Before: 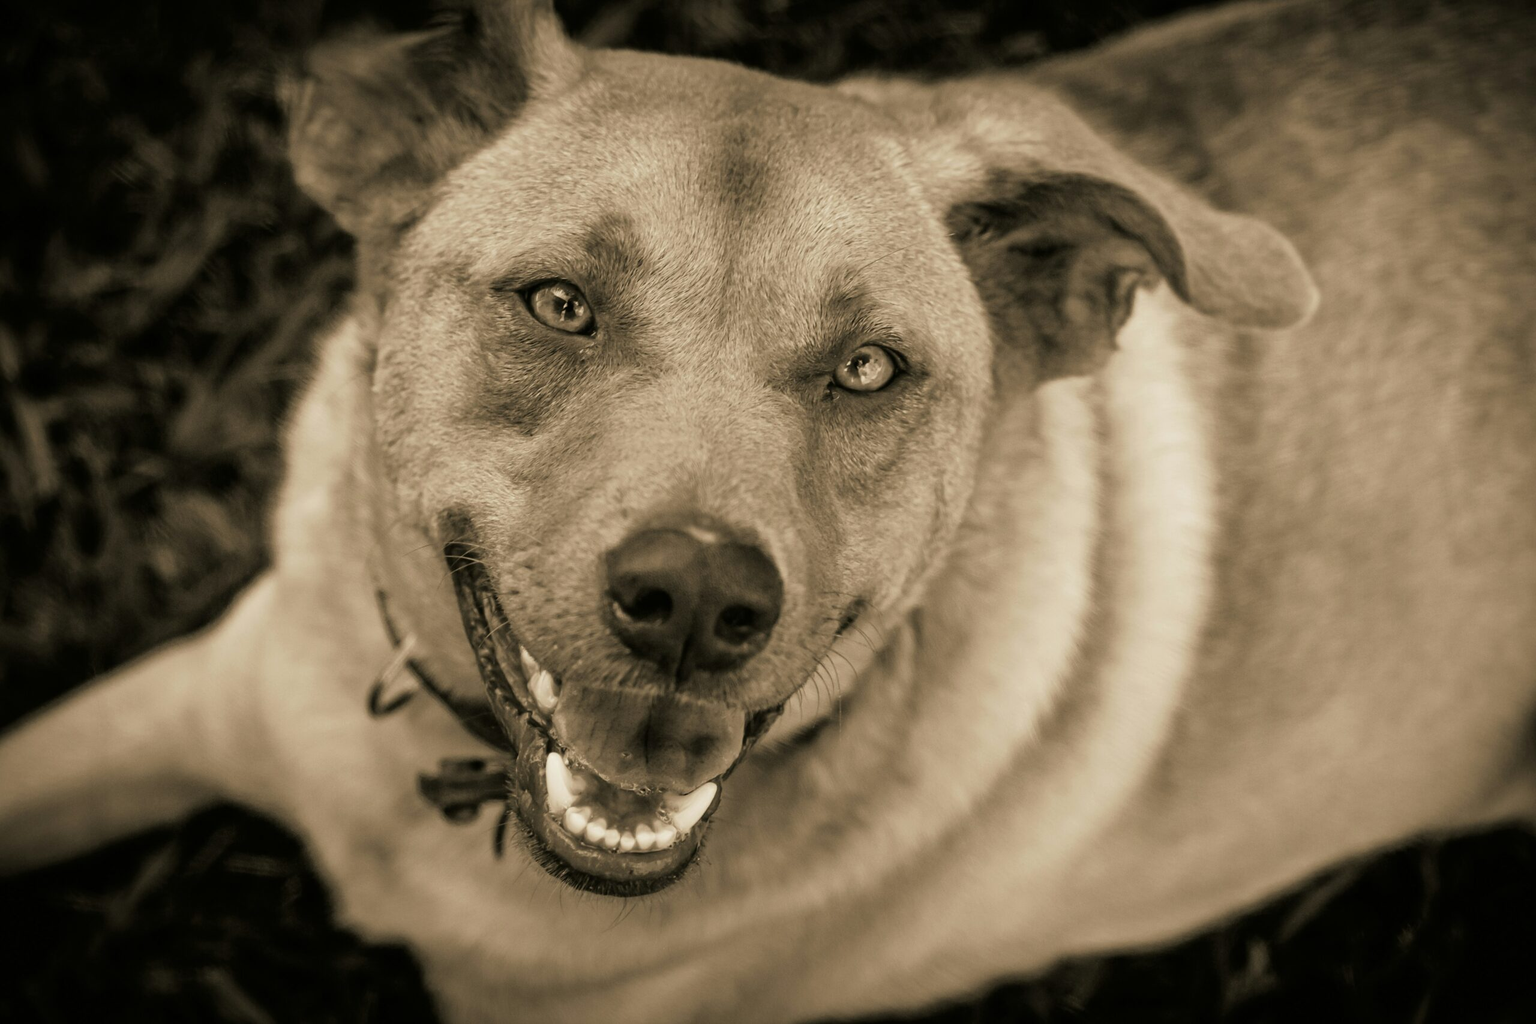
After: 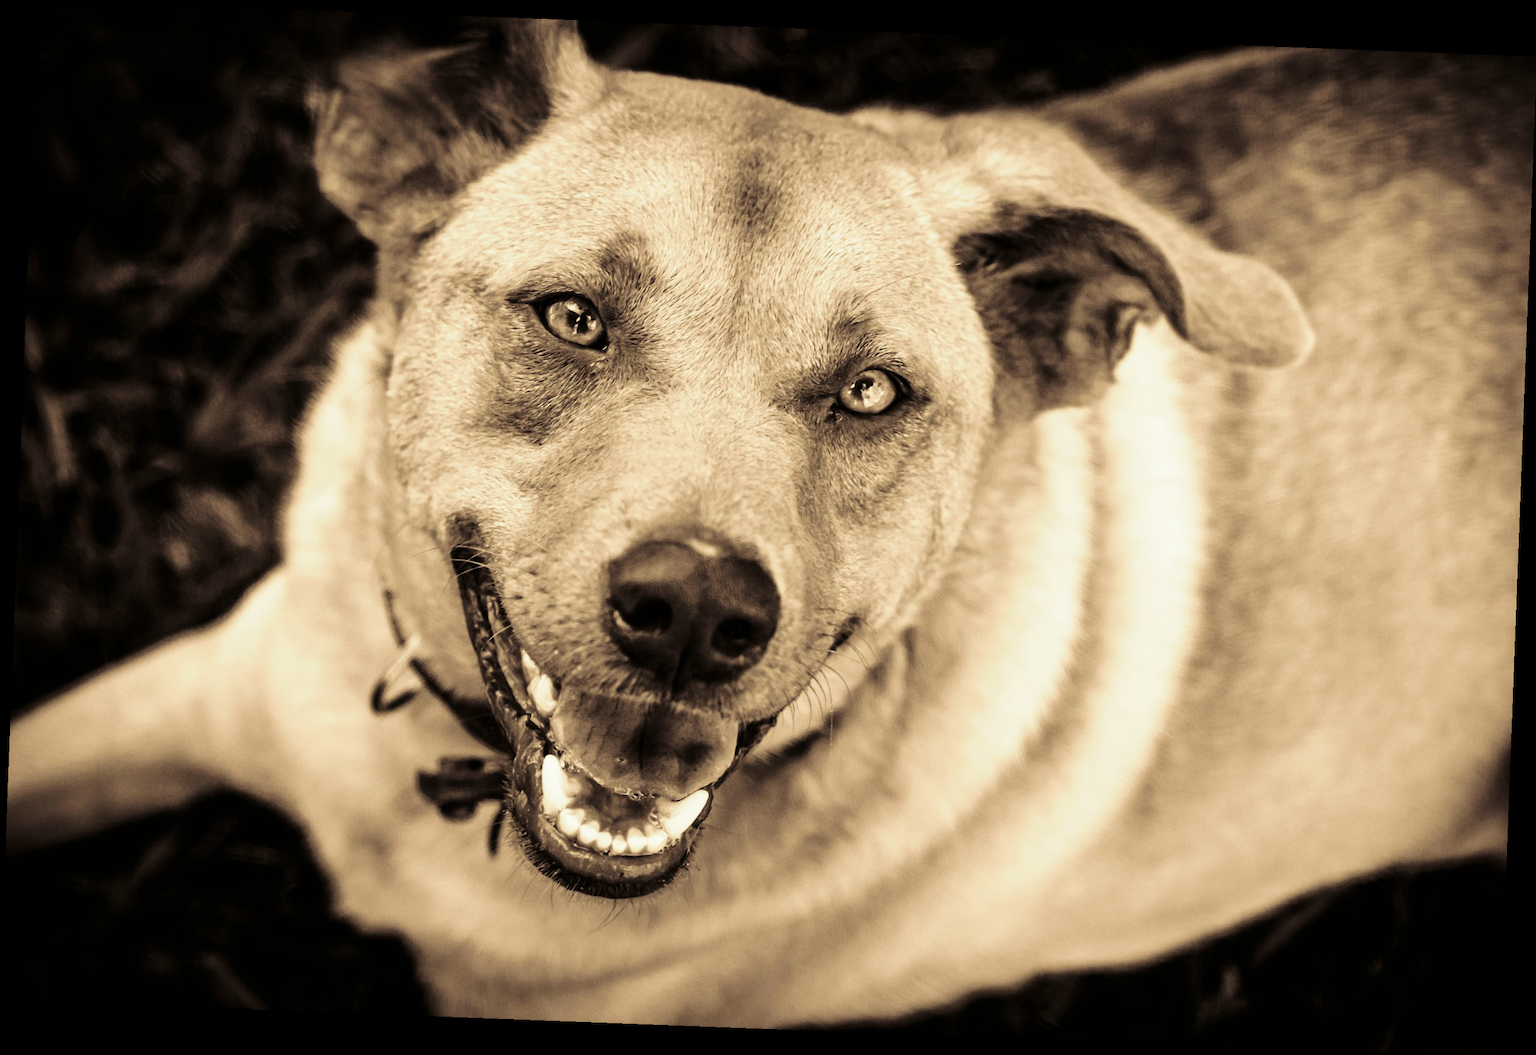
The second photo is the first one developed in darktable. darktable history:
rotate and perspective: rotation 2.17°, automatic cropping off
contrast brightness saturation: contrast 0.13, brightness -0.05, saturation 0.16
split-toning: shadows › saturation 0.2
base curve: curves: ch0 [(0, 0) (0.028, 0.03) (0.121, 0.232) (0.46, 0.748) (0.859, 0.968) (1, 1)], preserve colors none
